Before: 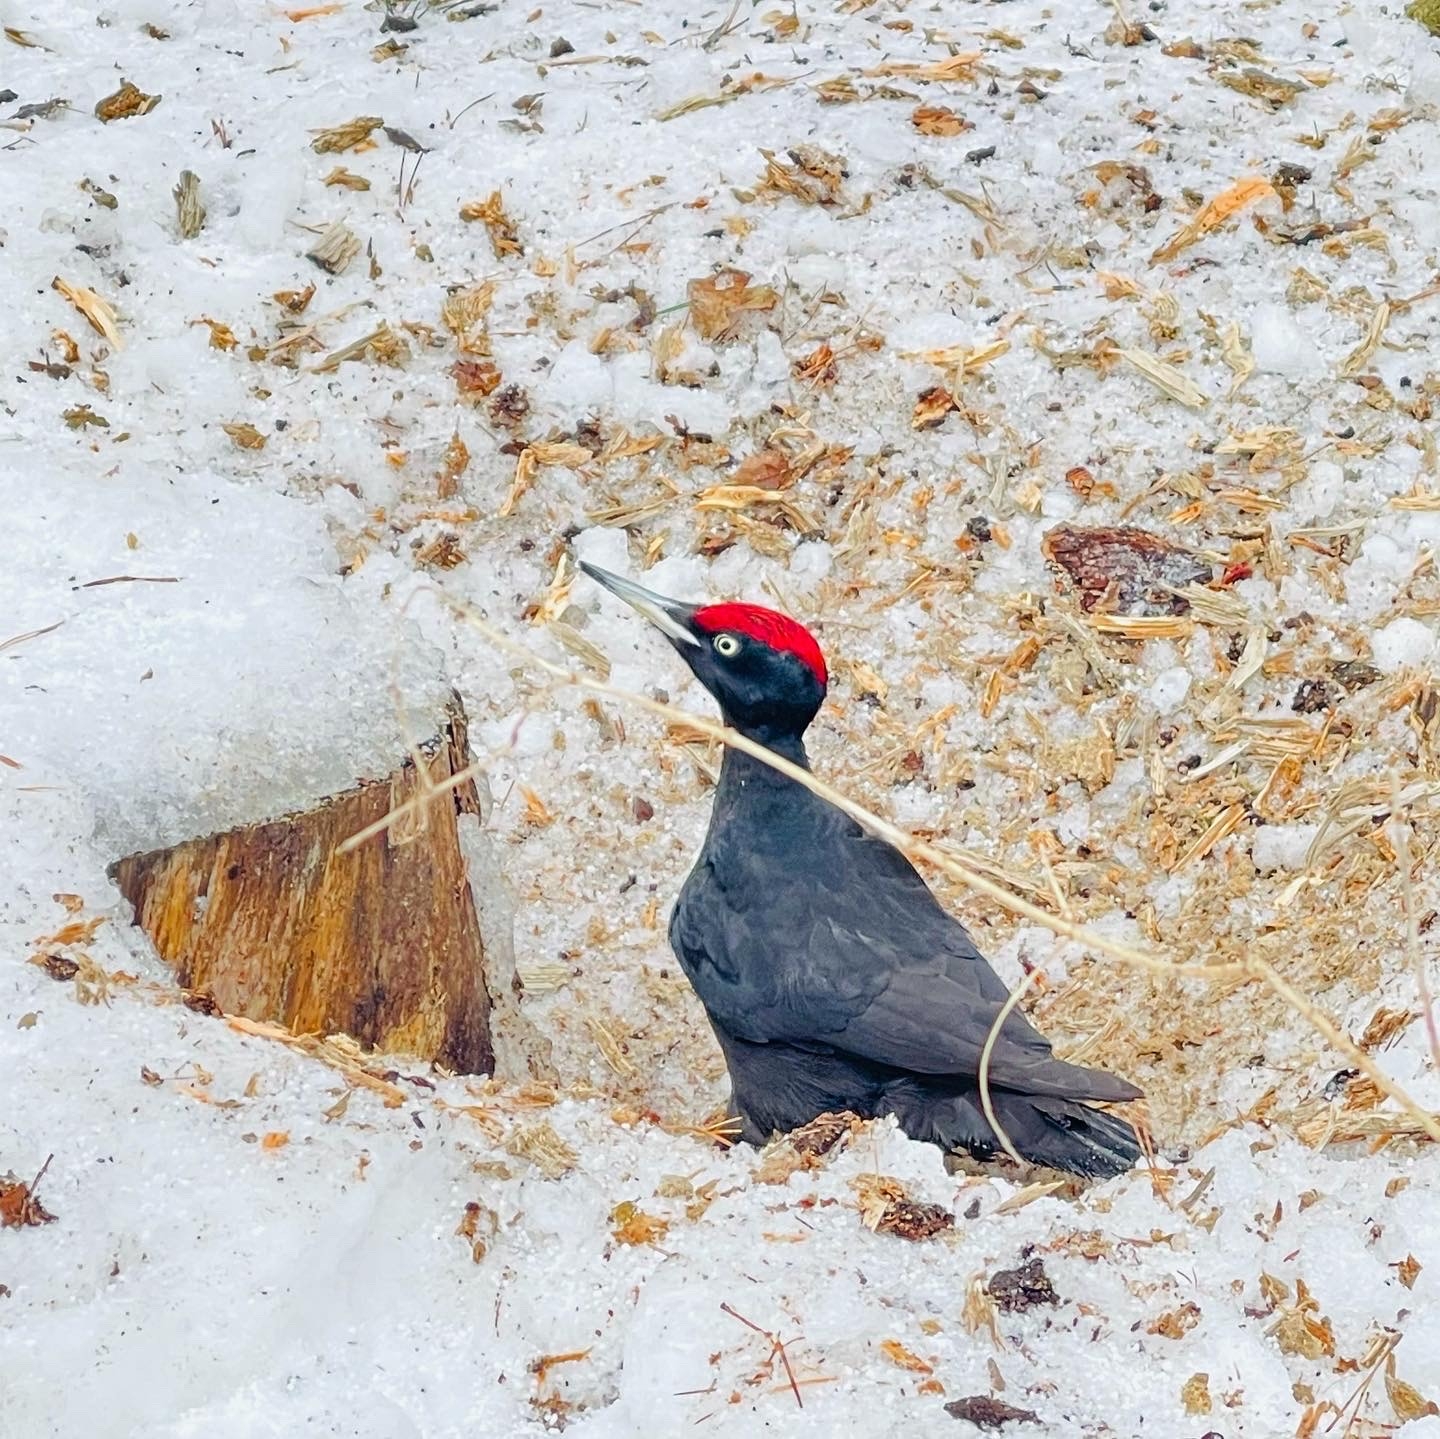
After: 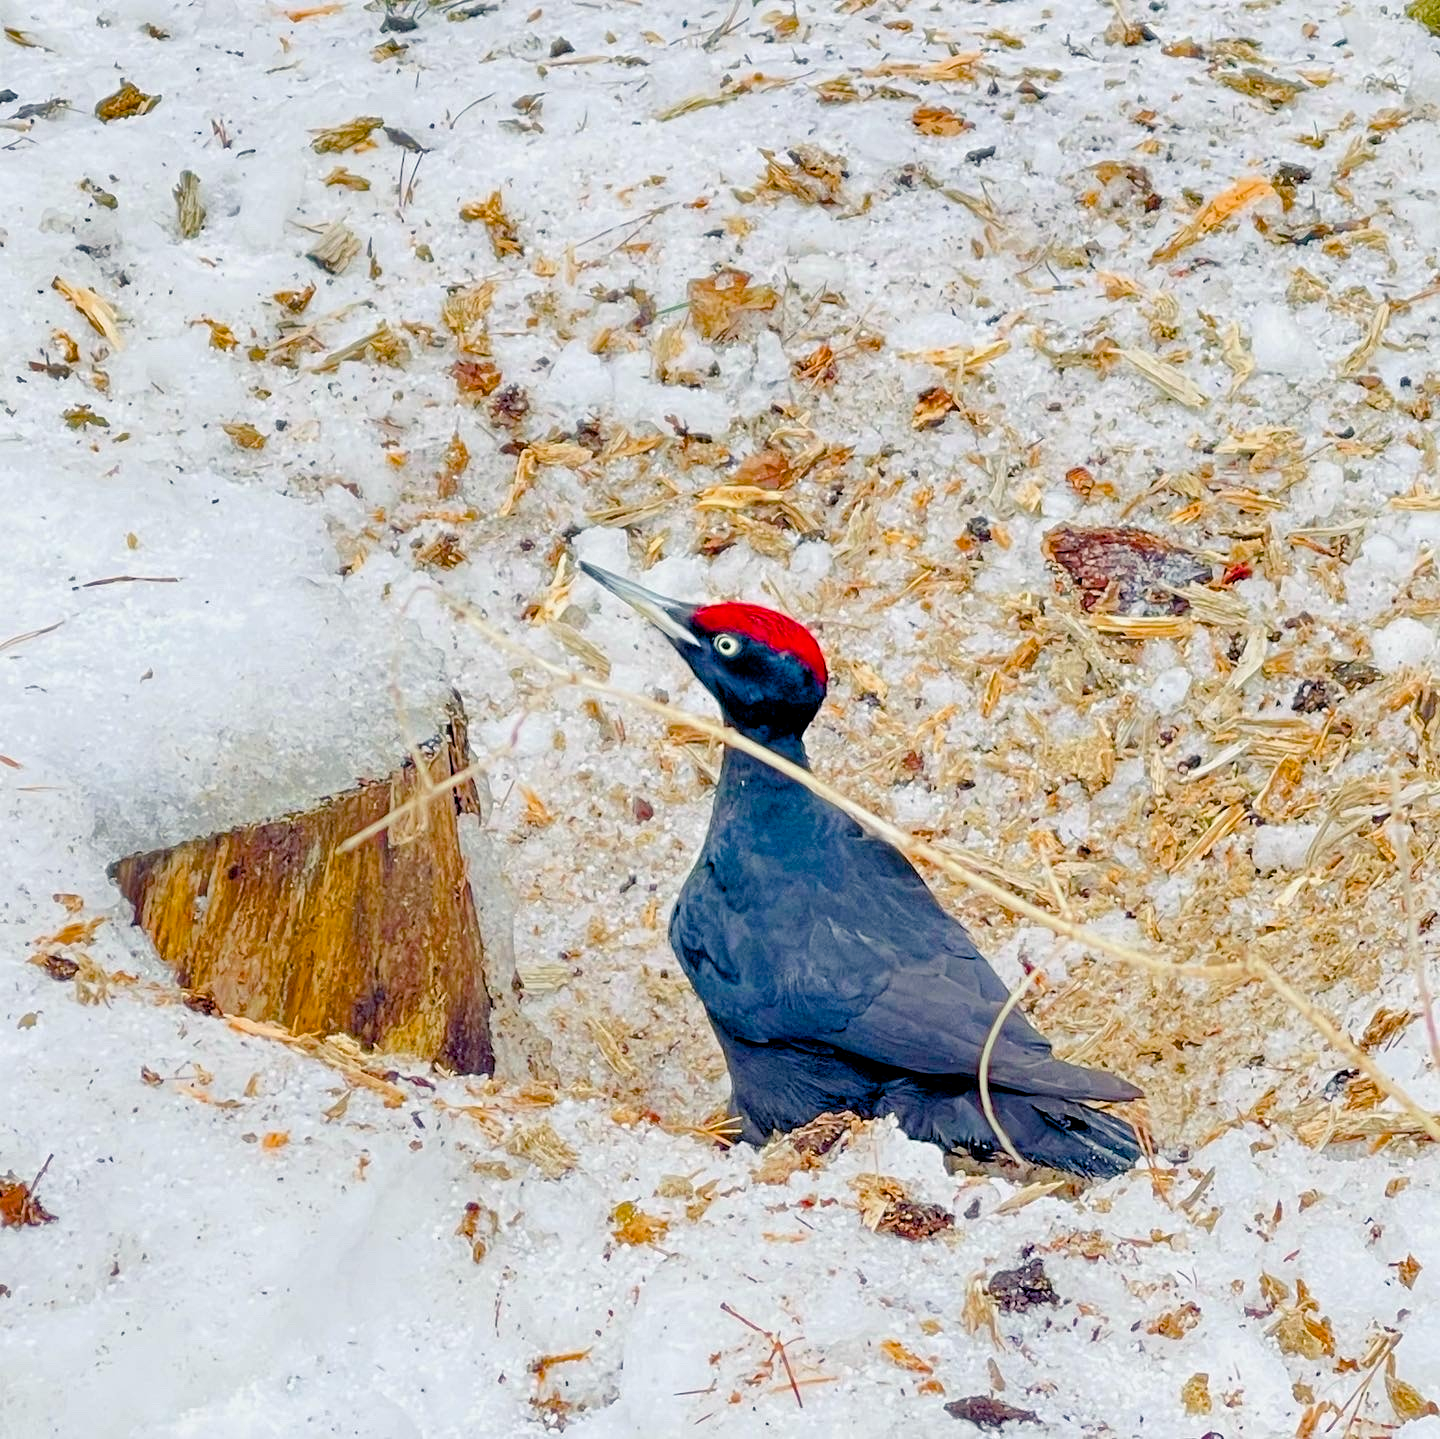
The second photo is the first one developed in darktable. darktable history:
color balance rgb: shadows lift › chroma 3%, shadows lift › hue 240.84°, highlights gain › chroma 3%, highlights gain › hue 73.2°, global offset › luminance -0.5%, perceptual saturation grading › global saturation 20%, perceptual saturation grading › highlights -25%, perceptual saturation grading › shadows 50%, global vibrance 25.26%
white balance: red 0.967, blue 1.049
